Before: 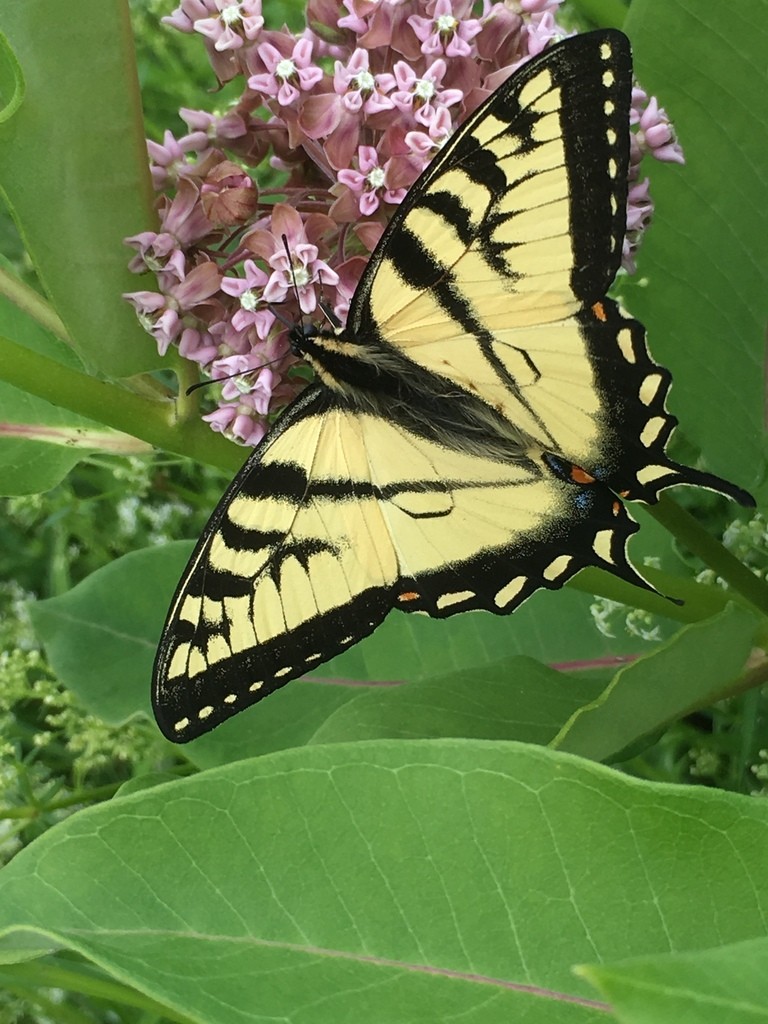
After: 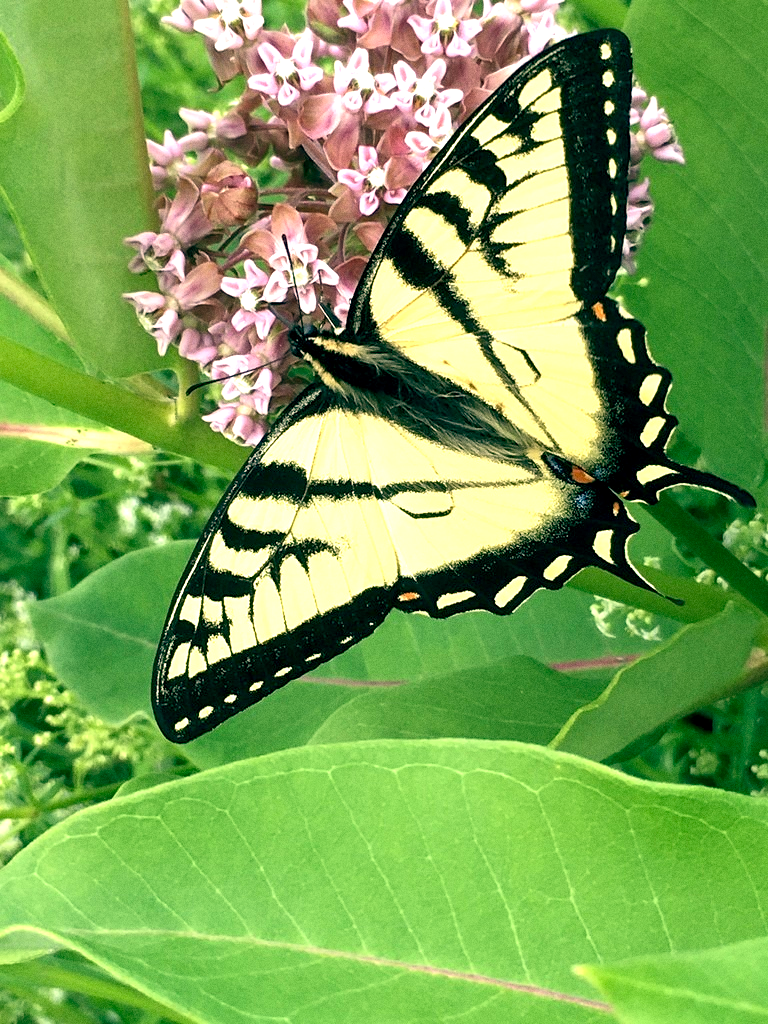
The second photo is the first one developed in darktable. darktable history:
white balance: emerald 1
grain: coarseness 3.21 ISO
exposure: black level correction 0.011, exposure 1.088 EV, compensate exposure bias true, compensate highlight preservation false
color balance: lift [1.005, 0.99, 1.007, 1.01], gamma [1, 0.979, 1.011, 1.021], gain [0.923, 1.098, 1.025, 0.902], input saturation 90.45%, contrast 7.73%, output saturation 105.91%
